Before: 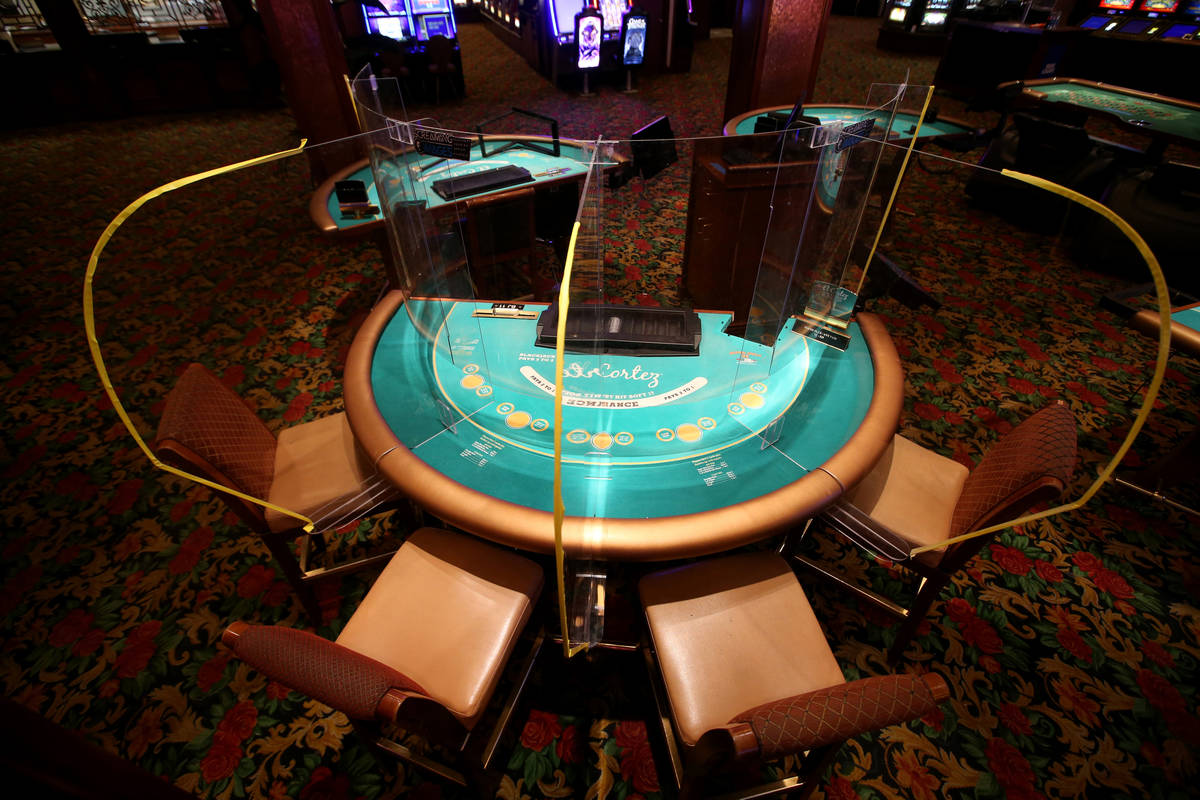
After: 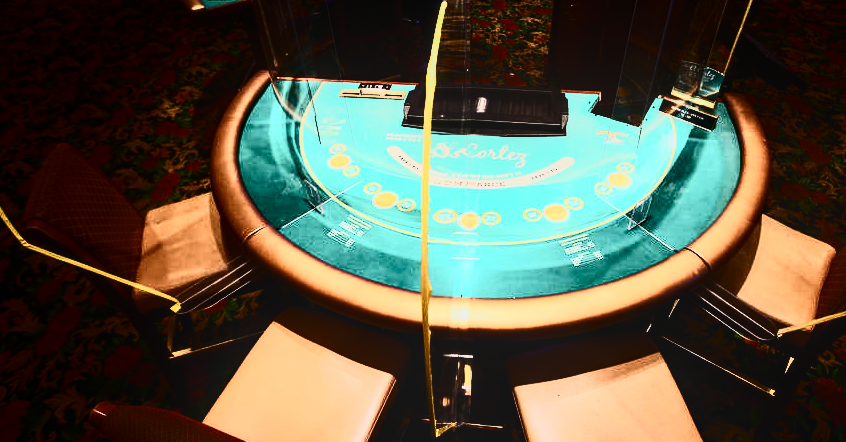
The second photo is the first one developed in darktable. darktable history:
local contrast: on, module defaults
contrast brightness saturation: contrast 0.93, brightness 0.2
crop: left 11.123%, top 27.61%, right 18.3%, bottom 17.034%
tone curve: curves: ch0 [(0, 0) (0.004, 0.001) (0.133, 0.112) (0.325, 0.362) (0.832, 0.893) (1, 1)], color space Lab, linked channels, preserve colors none
